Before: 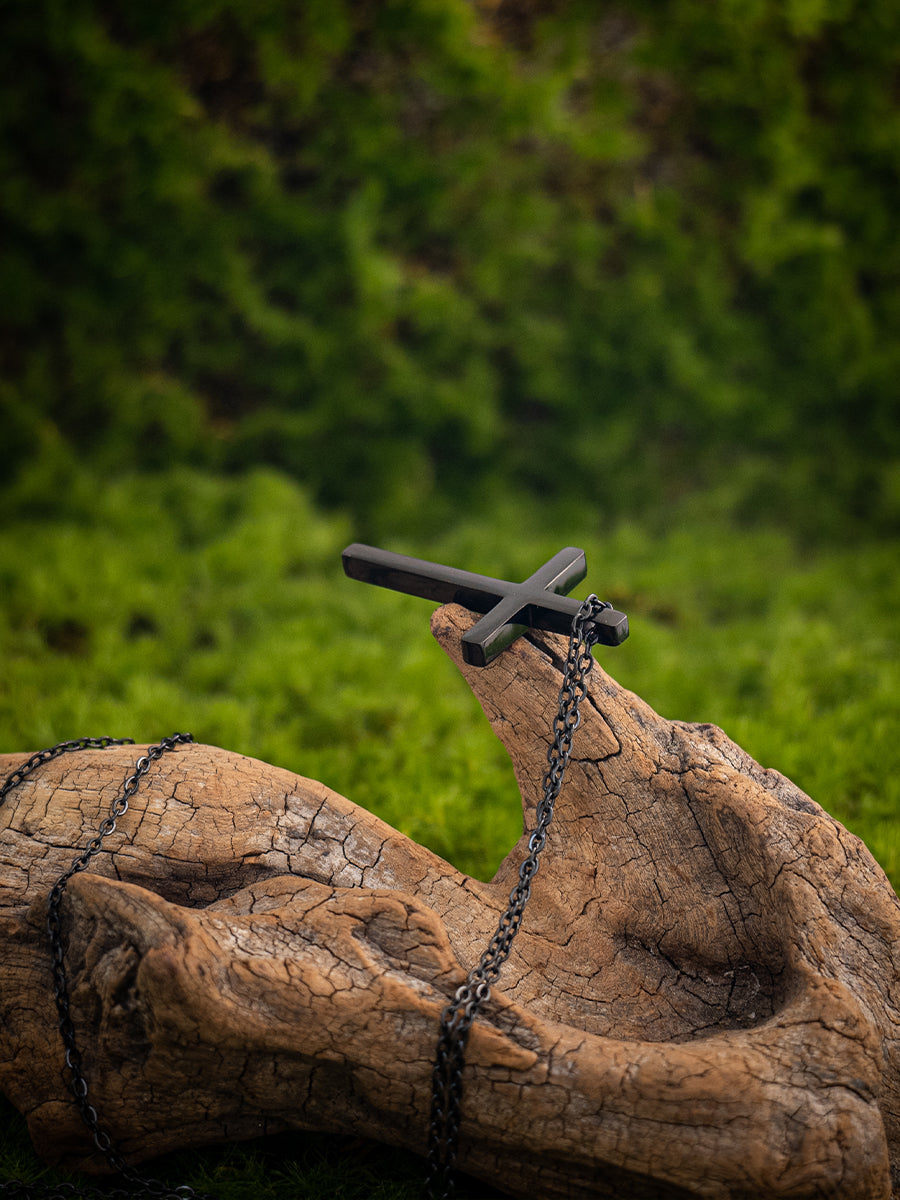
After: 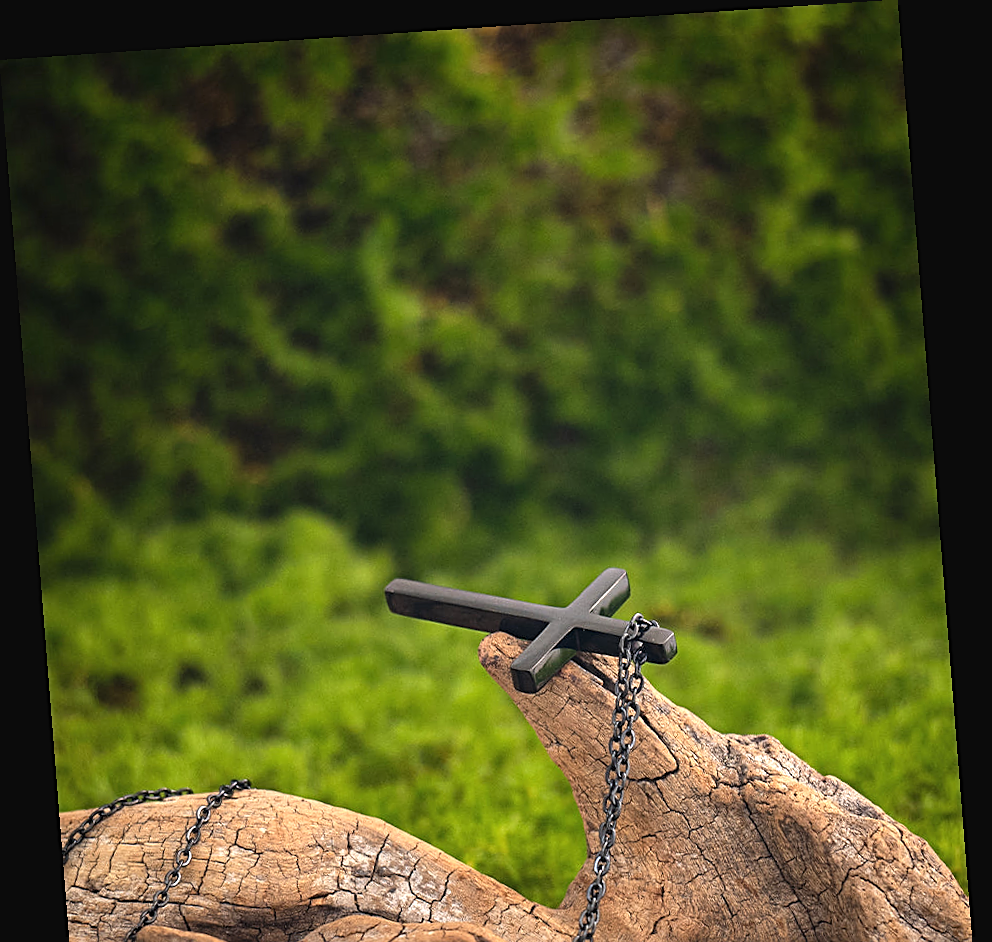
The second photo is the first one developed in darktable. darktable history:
exposure: black level correction -0.002, exposure 0.708 EV, compensate exposure bias true, compensate highlight preservation false
sharpen: on, module defaults
rotate and perspective: rotation -4.2°, shear 0.006, automatic cropping off
crop: bottom 24.967%
